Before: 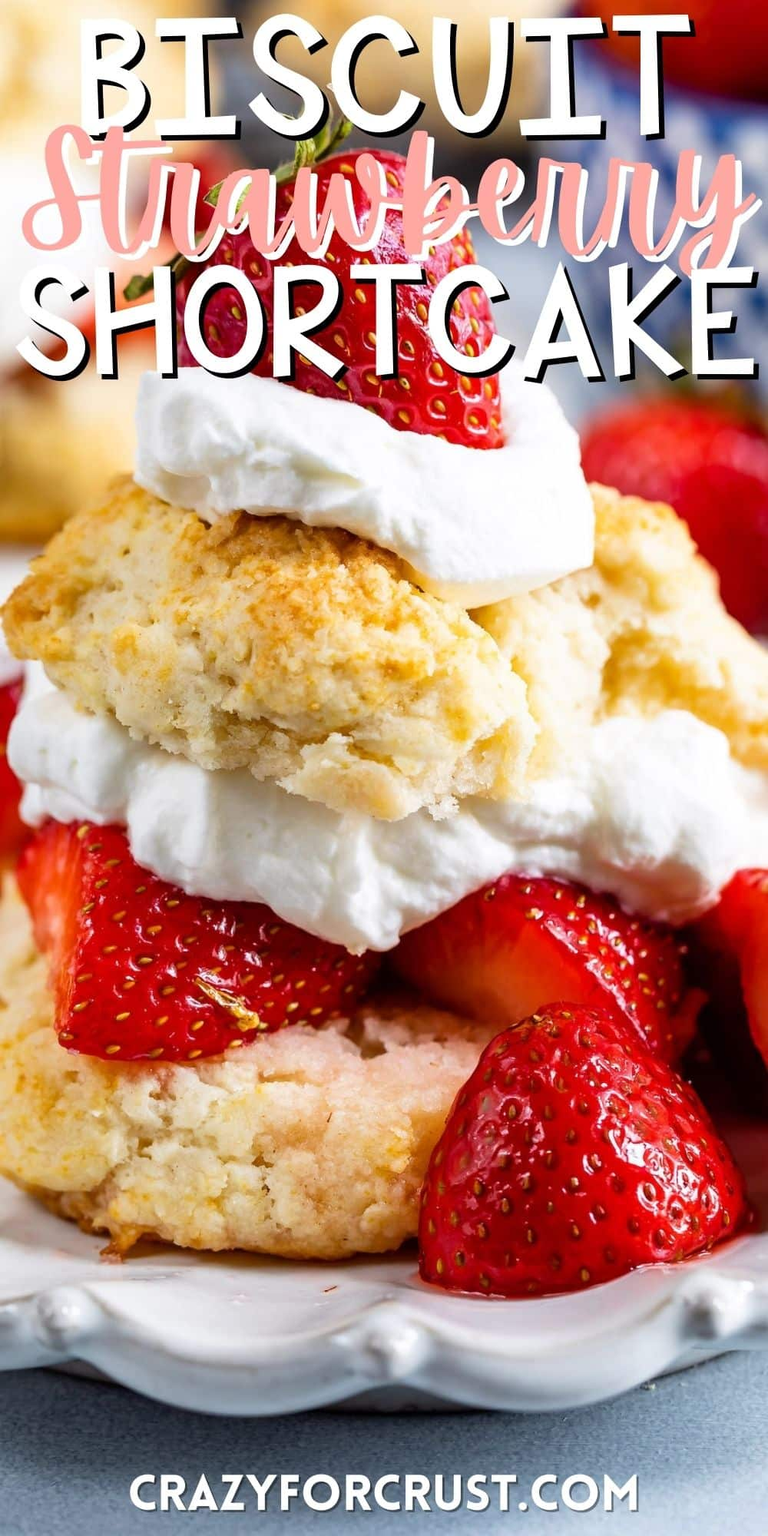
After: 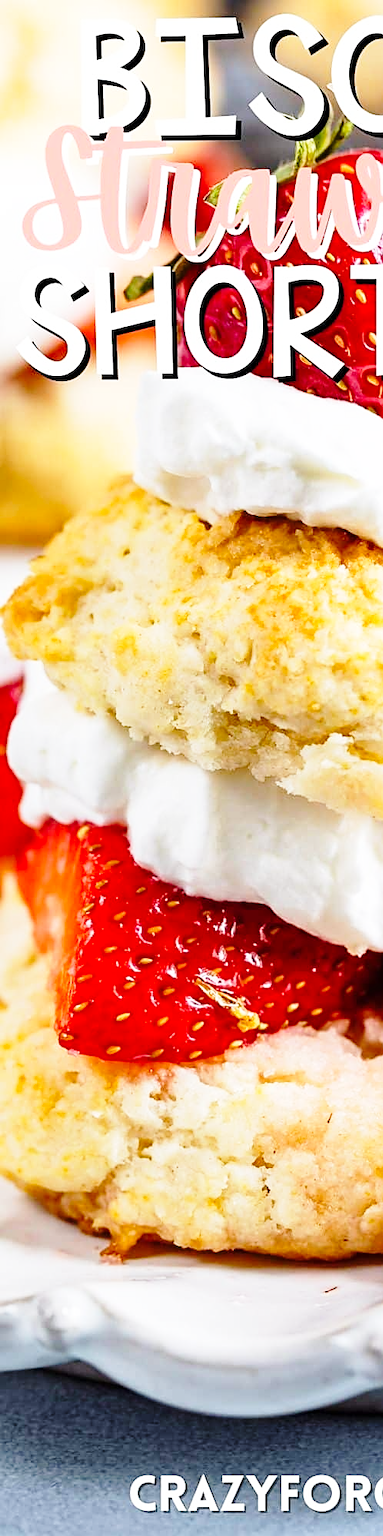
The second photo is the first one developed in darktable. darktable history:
crop and rotate: left 0.036%, top 0%, right 50.046%
base curve: curves: ch0 [(0, 0) (0.028, 0.03) (0.121, 0.232) (0.46, 0.748) (0.859, 0.968) (1, 1)], preserve colors none
sharpen: on, module defaults
